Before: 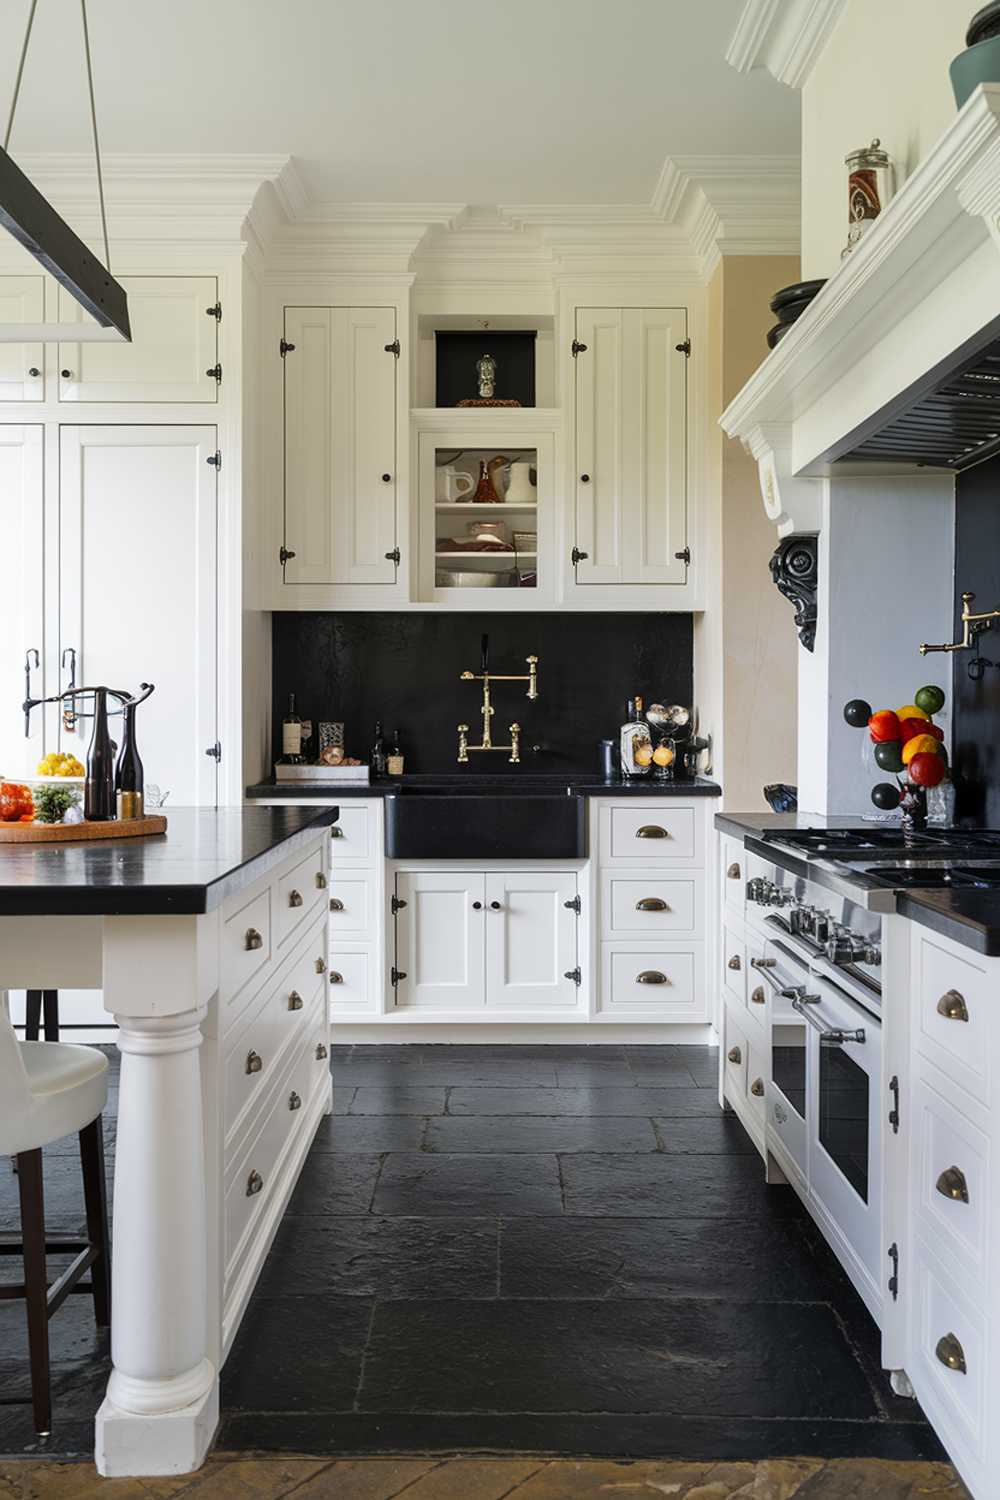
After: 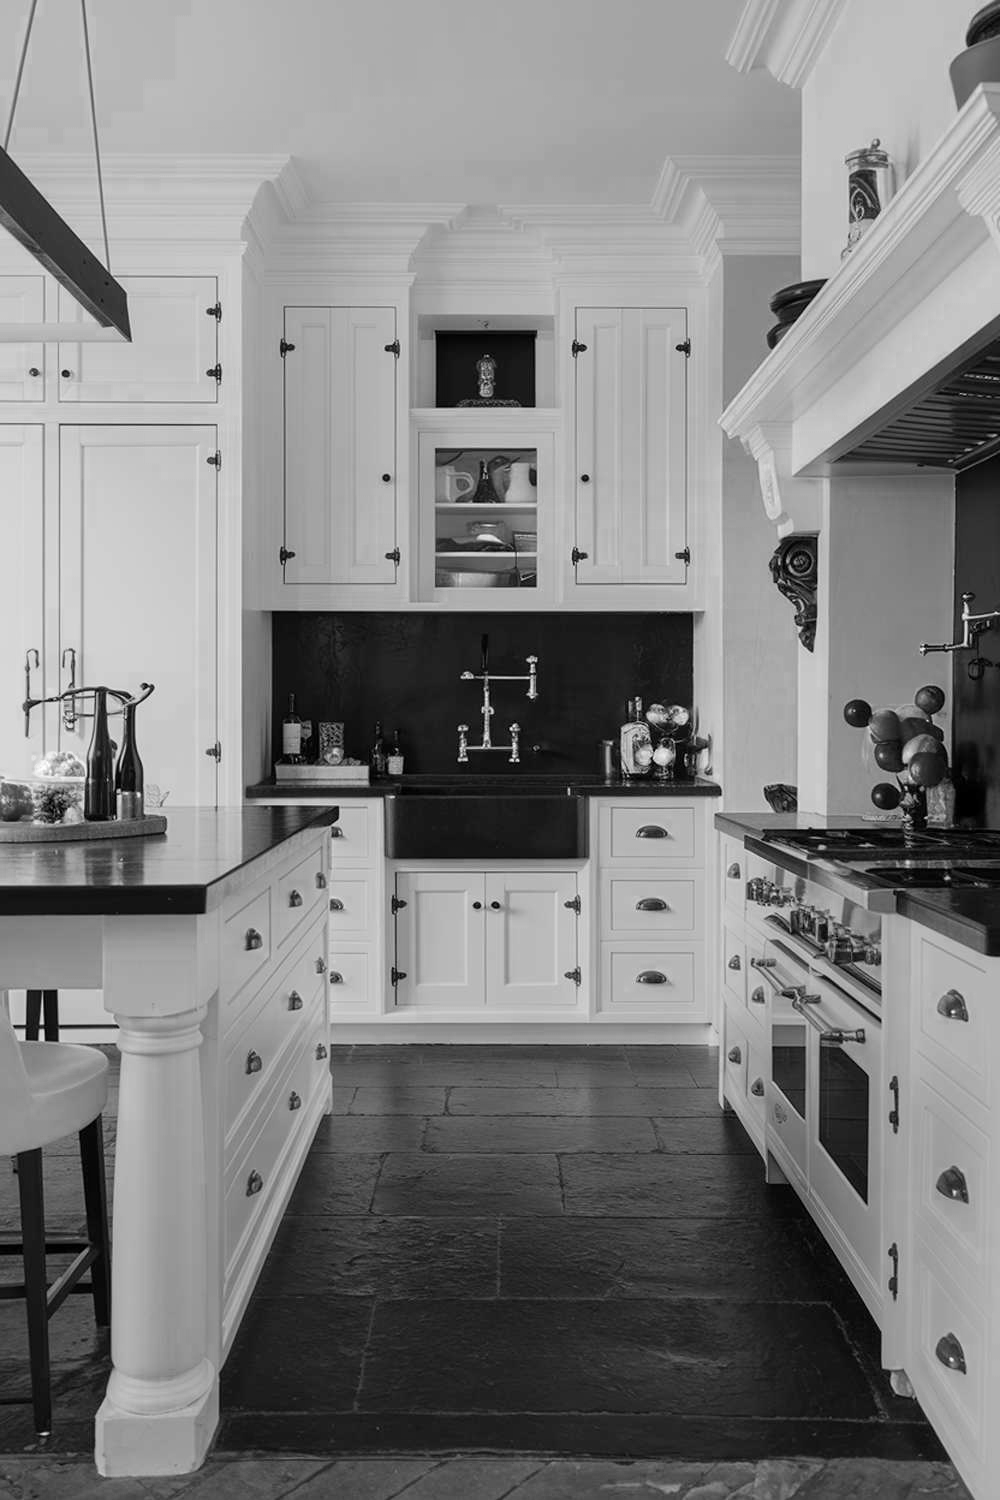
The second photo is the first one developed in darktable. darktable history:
white balance: red 0.931, blue 1.11
color zones: curves: ch0 [(0.002, 0.593) (0.143, 0.417) (0.285, 0.541) (0.455, 0.289) (0.608, 0.327) (0.727, 0.283) (0.869, 0.571) (1, 0.603)]; ch1 [(0, 0) (0.143, 0) (0.286, 0) (0.429, 0) (0.571, 0) (0.714, 0) (0.857, 0)]
